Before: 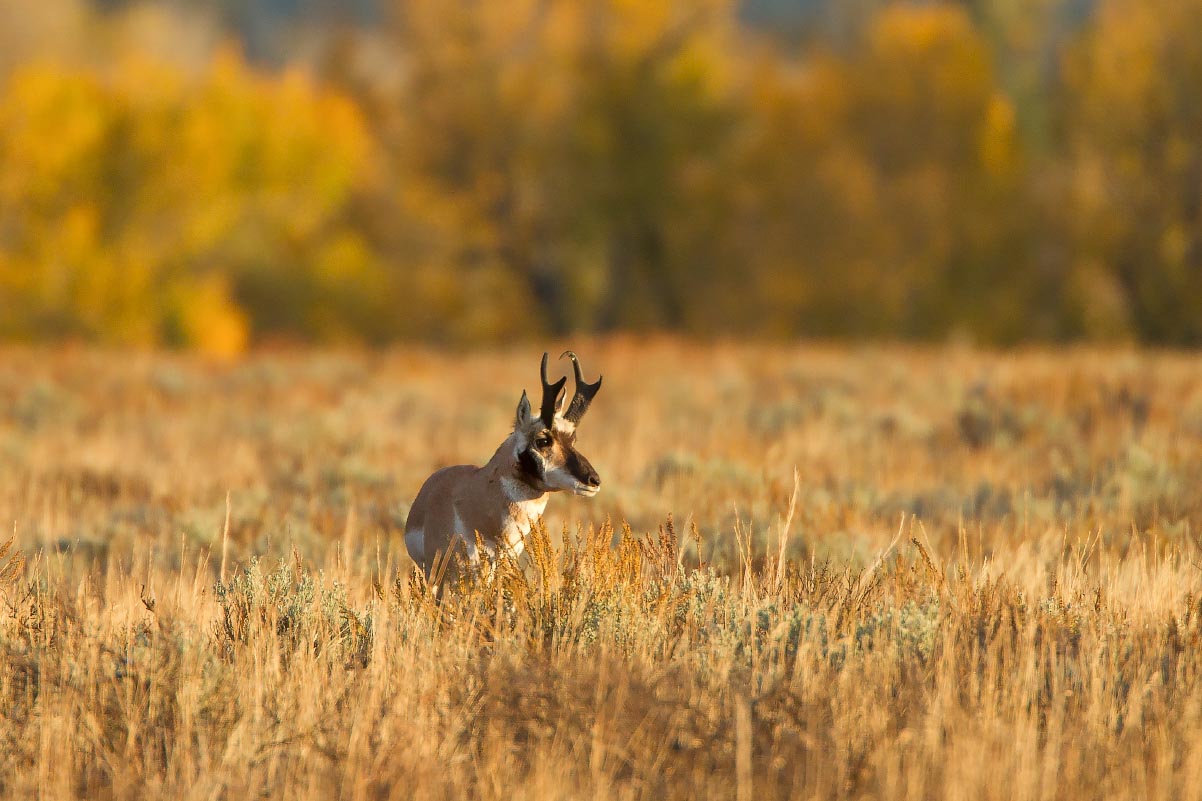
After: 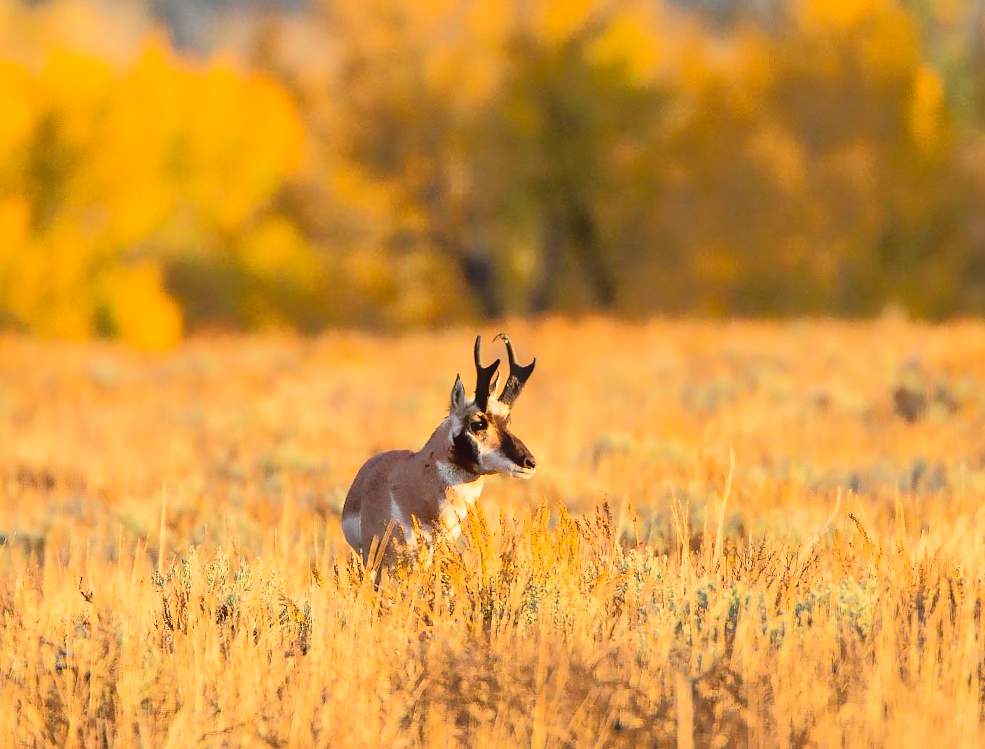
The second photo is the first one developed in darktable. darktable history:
tone curve: curves: ch0 [(0, 0.032) (0.094, 0.08) (0.265, 0.208) (0.41, 0.417) (0.498, 0.496) (0.638, 0.673) (0.845, 0.828) (0.994, 0.964)]; ch1 [(0, 0) (0.161, 0.092) (0.37, 0.302) (0.417, 0.434) (0.492, 0.502) (0.576, 0.589) (0.644, 0.638) (0.725, 0.765) (1, 1)]; ch2 [(0, 0) (0.352, 0.403) (0.45, 0.469) (0.521, 0.515) (0.55, 0.528) (0.589, 0.576) (1, 1)], color space Lab, independent channels, preserve colors none
crop and rotate: angle 1.23°, left 4.148%, top 0.792%, right 11.276%, bottom 2.597%
contrast brightness saturation: contrast 0.244, brightness 0.246, saturation 0.386
